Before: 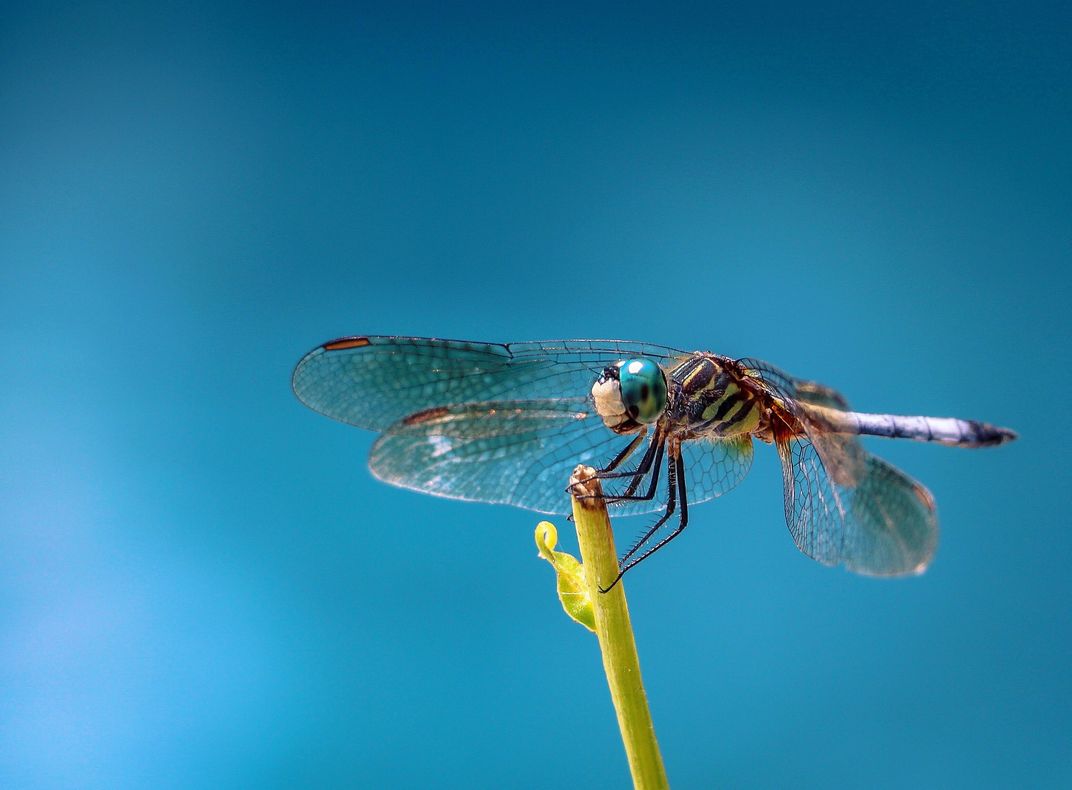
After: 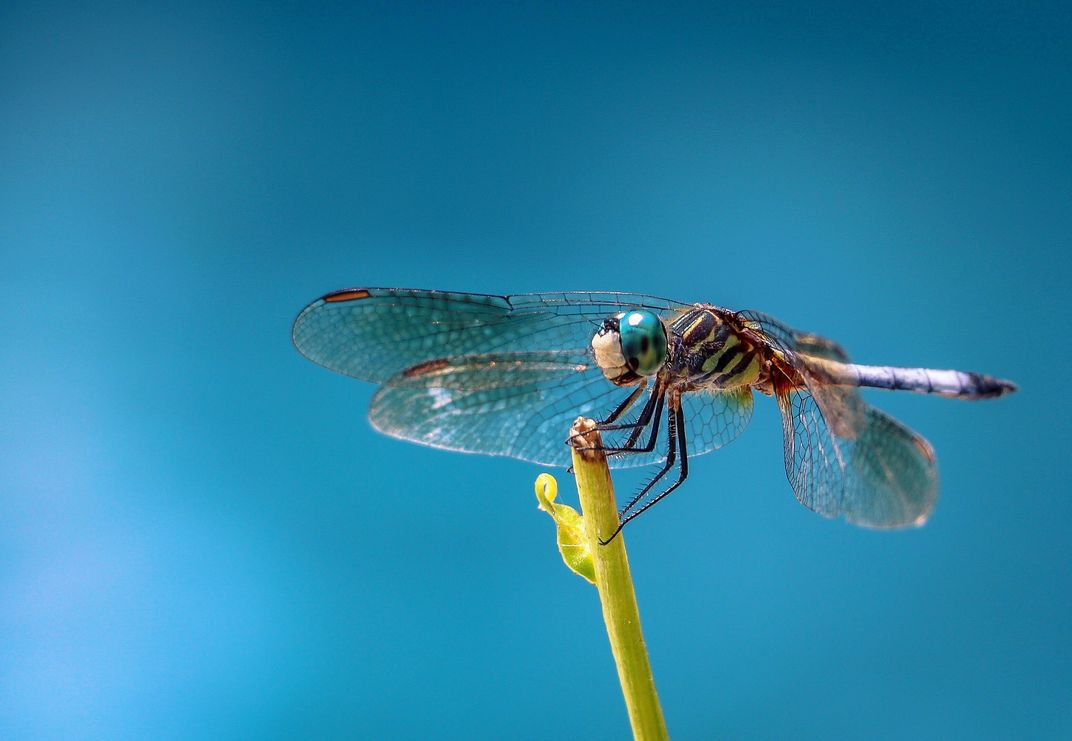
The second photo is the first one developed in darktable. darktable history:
crop and rotate: top 6.199%
